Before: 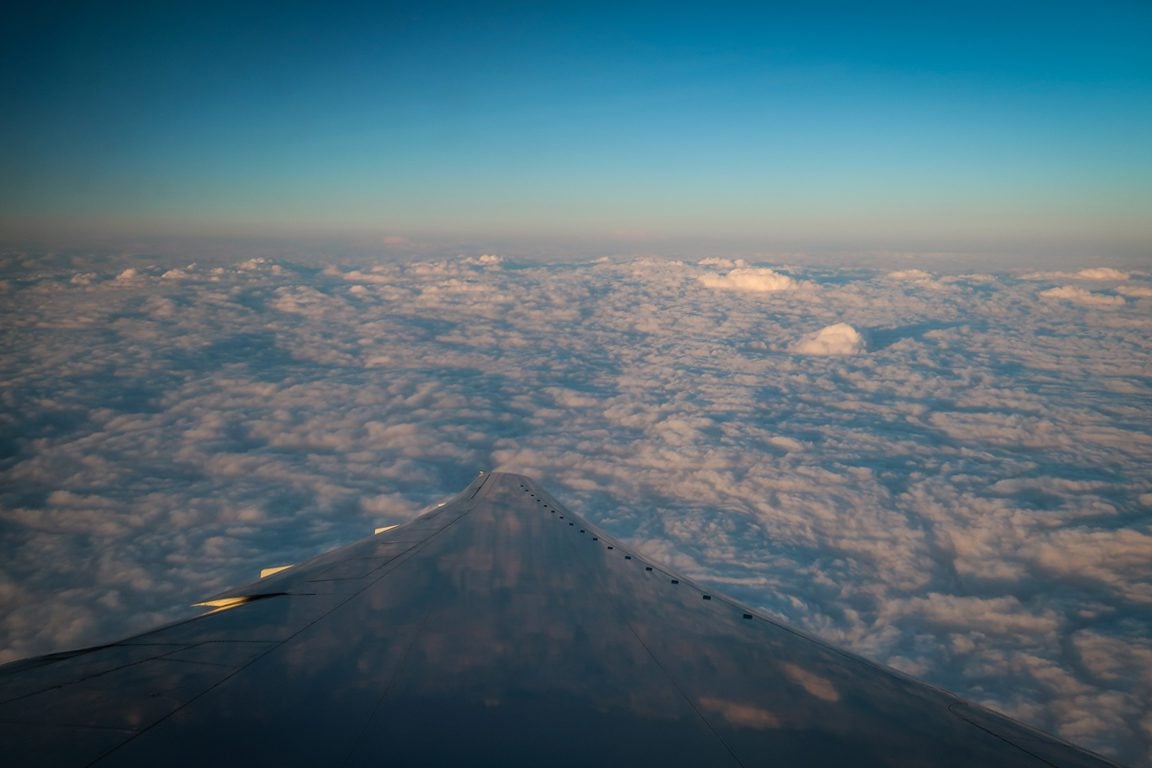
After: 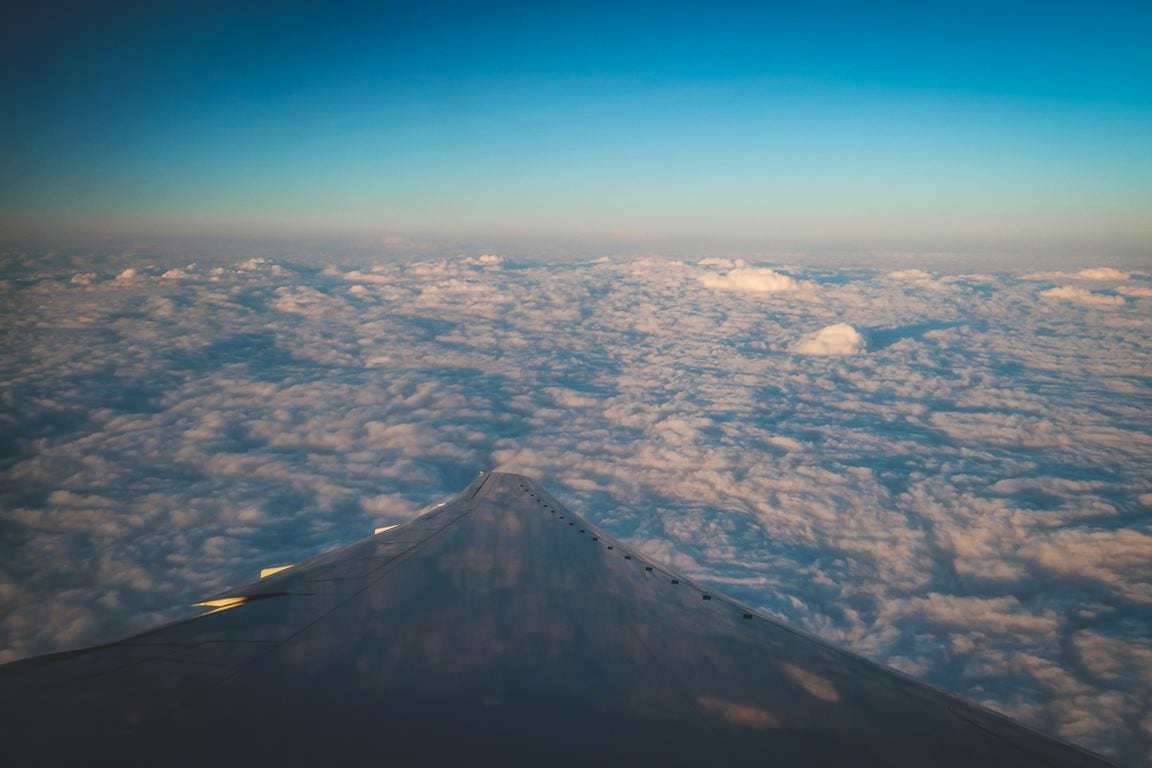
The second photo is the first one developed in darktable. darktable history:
tone curve: curves: ch0 [(0, 0.129) (0.187, 0.207) (0.729, 0.789) (1, 1)], preserve colors none
